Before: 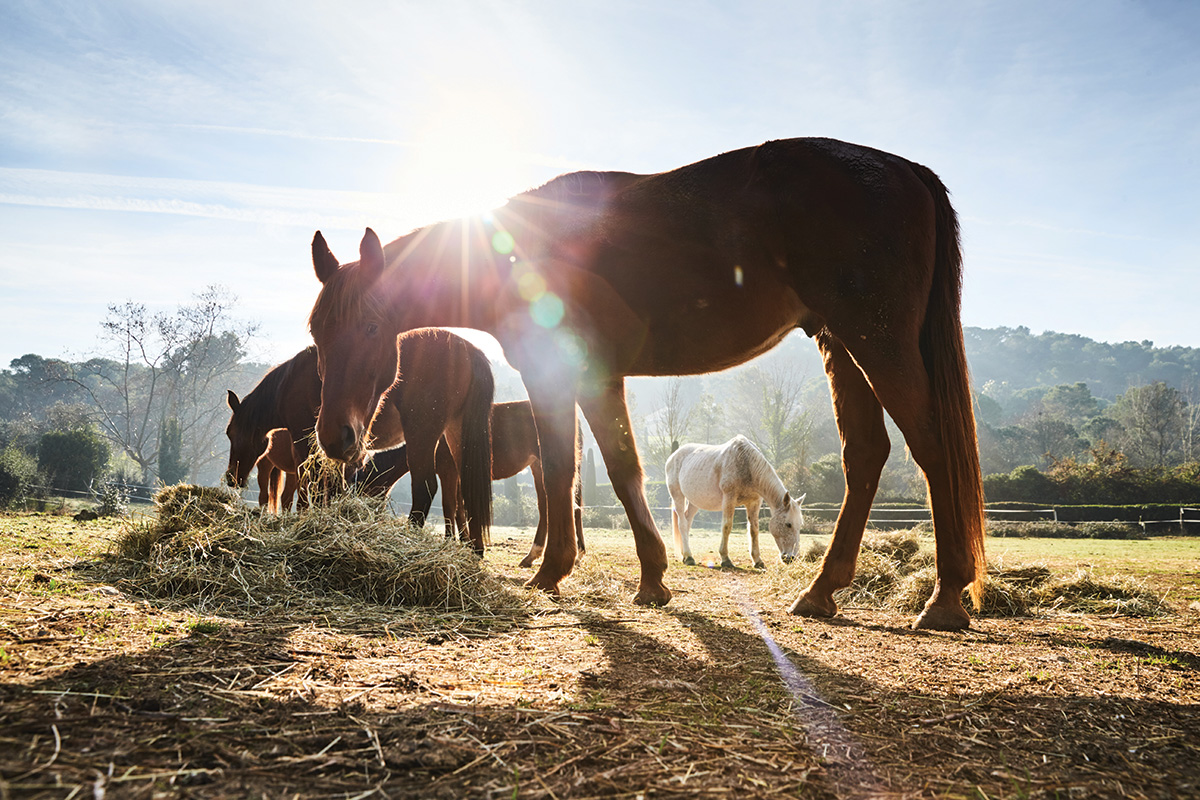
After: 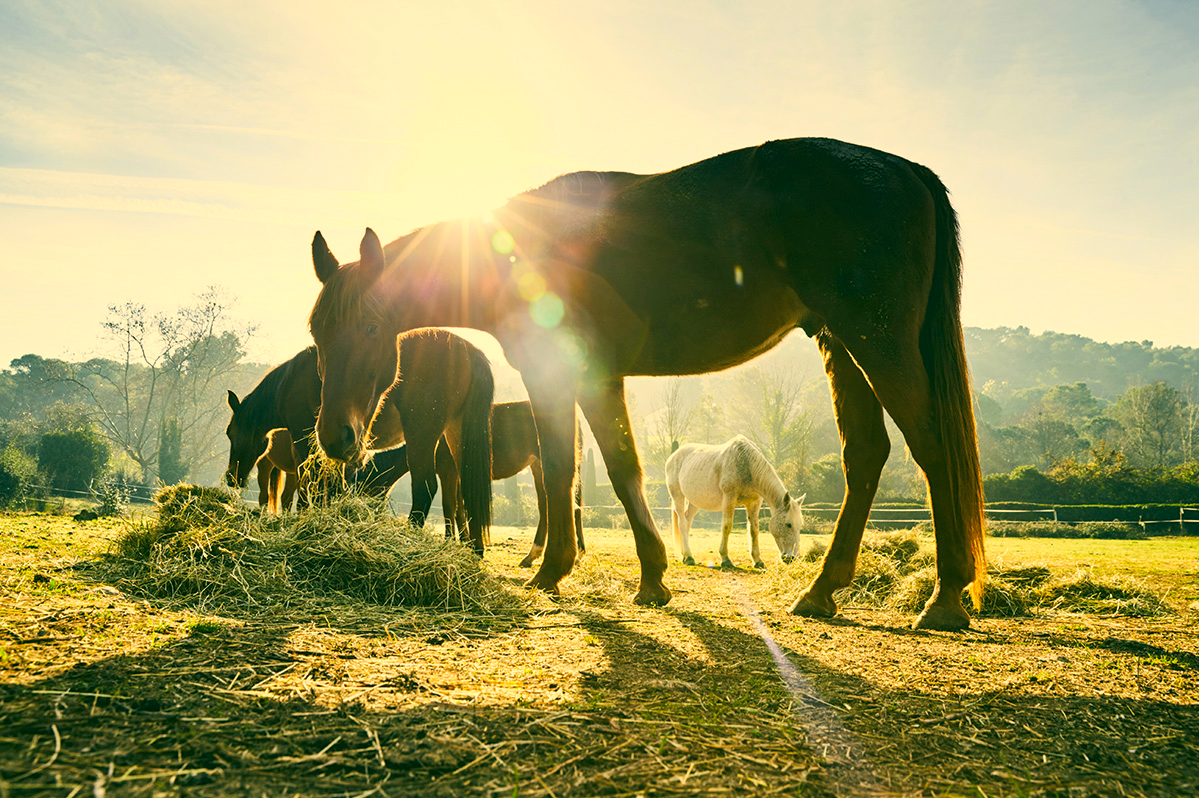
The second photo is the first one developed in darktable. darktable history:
crop: top 0.117%, bottom 0.099%
color correction: highlights a* 5.68, highlights b* 33.24, shadows a* -26.51, shadows b* 3.94
contrast brightness saturation: contrast 0.072, brightness 0.081, saturation 0.183
